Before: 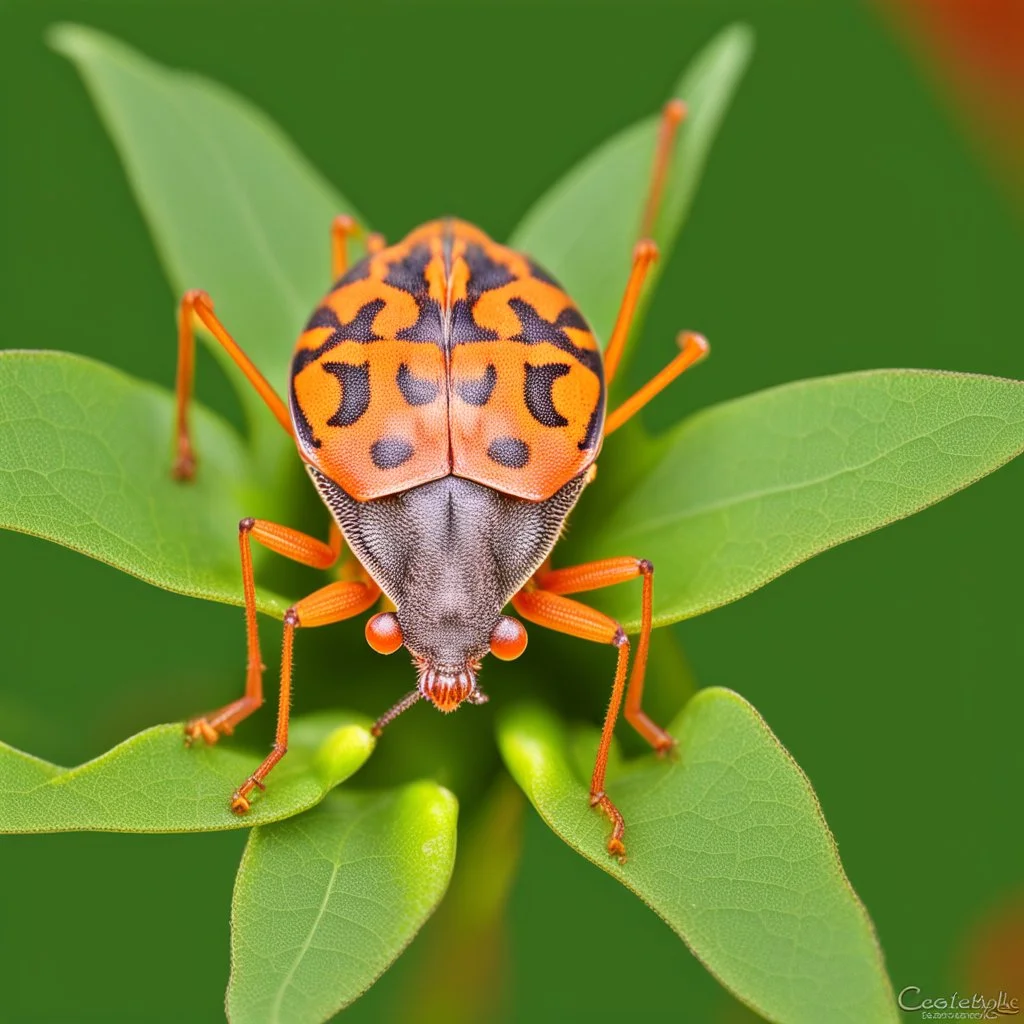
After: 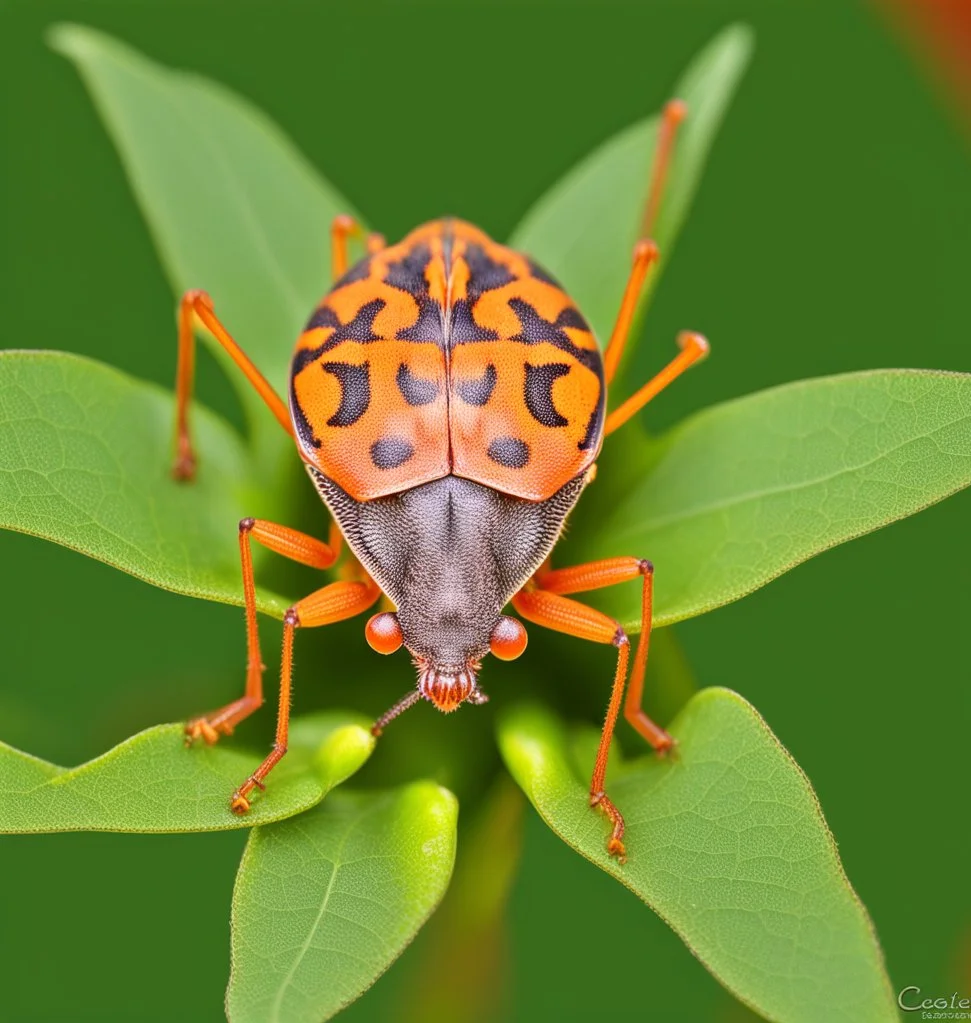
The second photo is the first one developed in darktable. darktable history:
crop and rotate: right 5.159%
